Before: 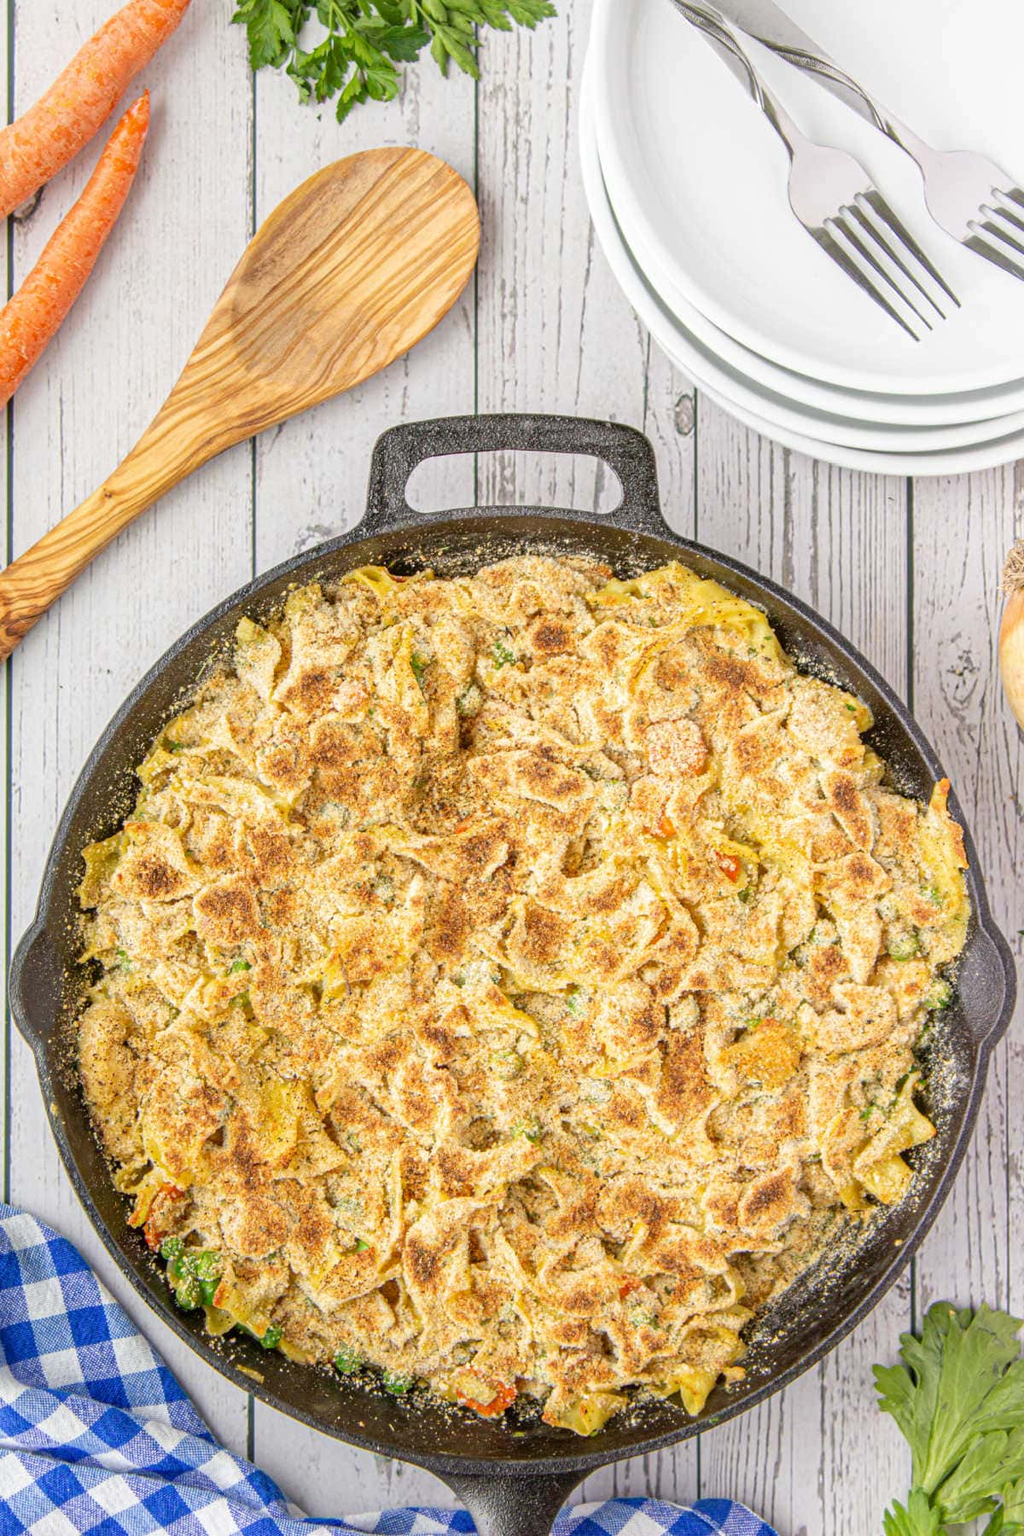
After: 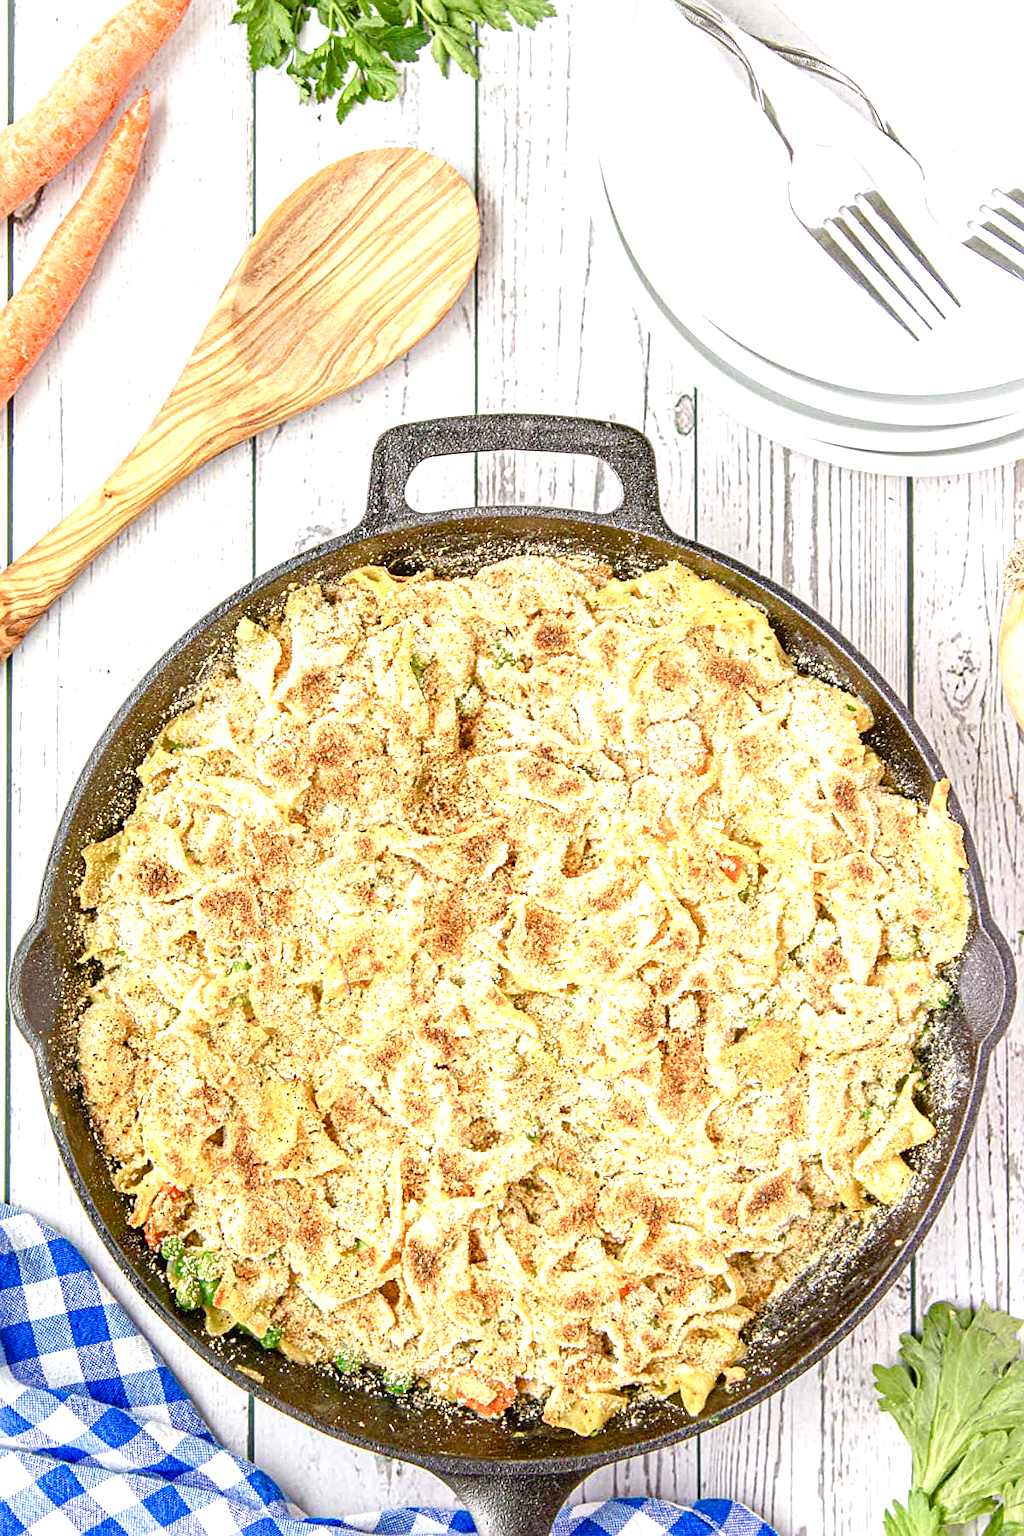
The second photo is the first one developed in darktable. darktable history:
exposure: exposure 0.776 EV, compensate exposure bias true, compensate highlight preservation false
color balance rgb: perceptual saturation grading › global saturation 25.911%, perceptual saturation grading › highlights -50.528%, perceptual saturation grading › shadows 30.372%, global vibrance 9.945%
sharpen: on, module defaults
